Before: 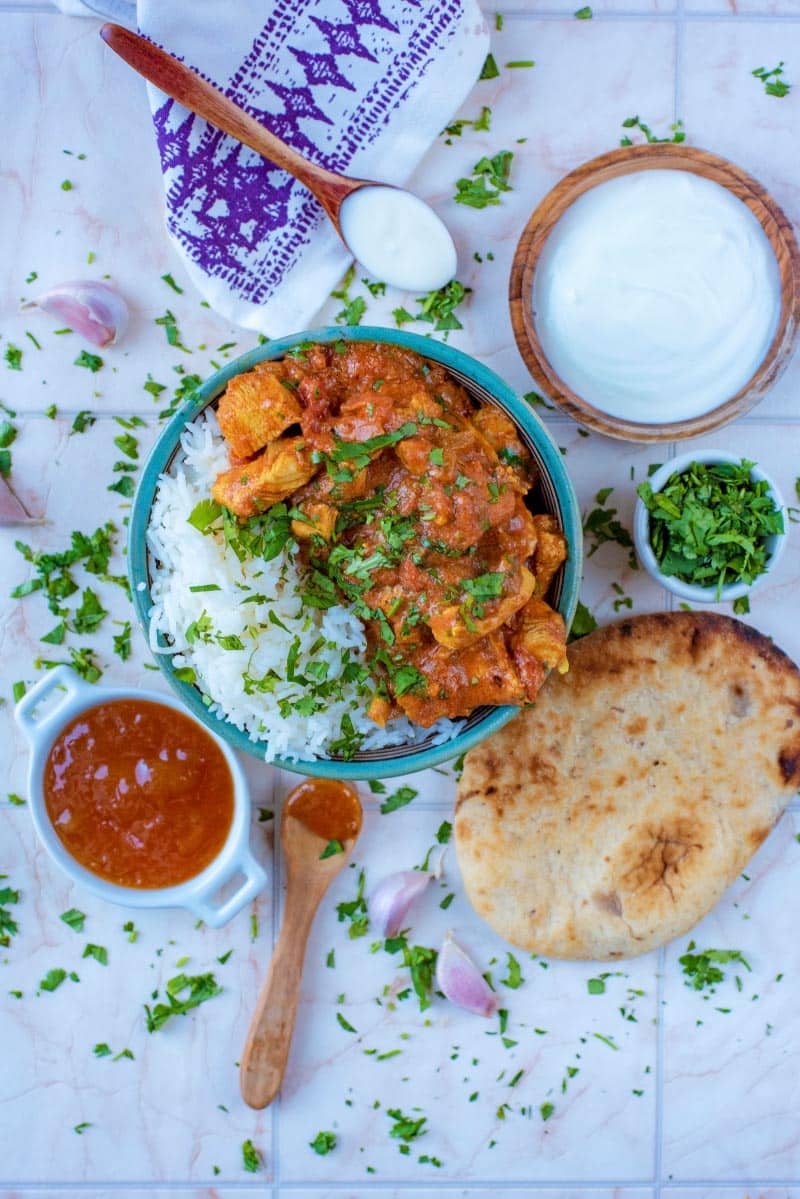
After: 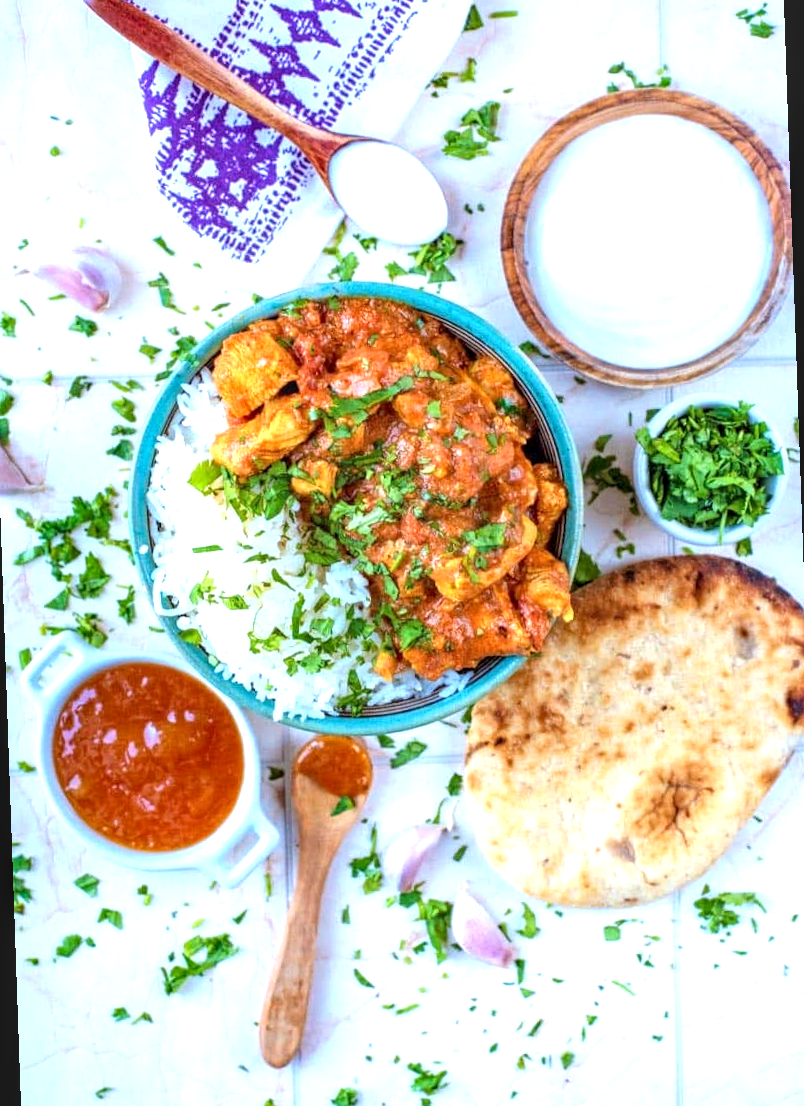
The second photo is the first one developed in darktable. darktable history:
exposure: exposure 1 EV, compensate highlight preservation false
local contrast: on, module defaults
rotate and perspective: rotation -2°, crop left 0.022, crop right 0.978, crop top 0.049, crop bottom 0.951
